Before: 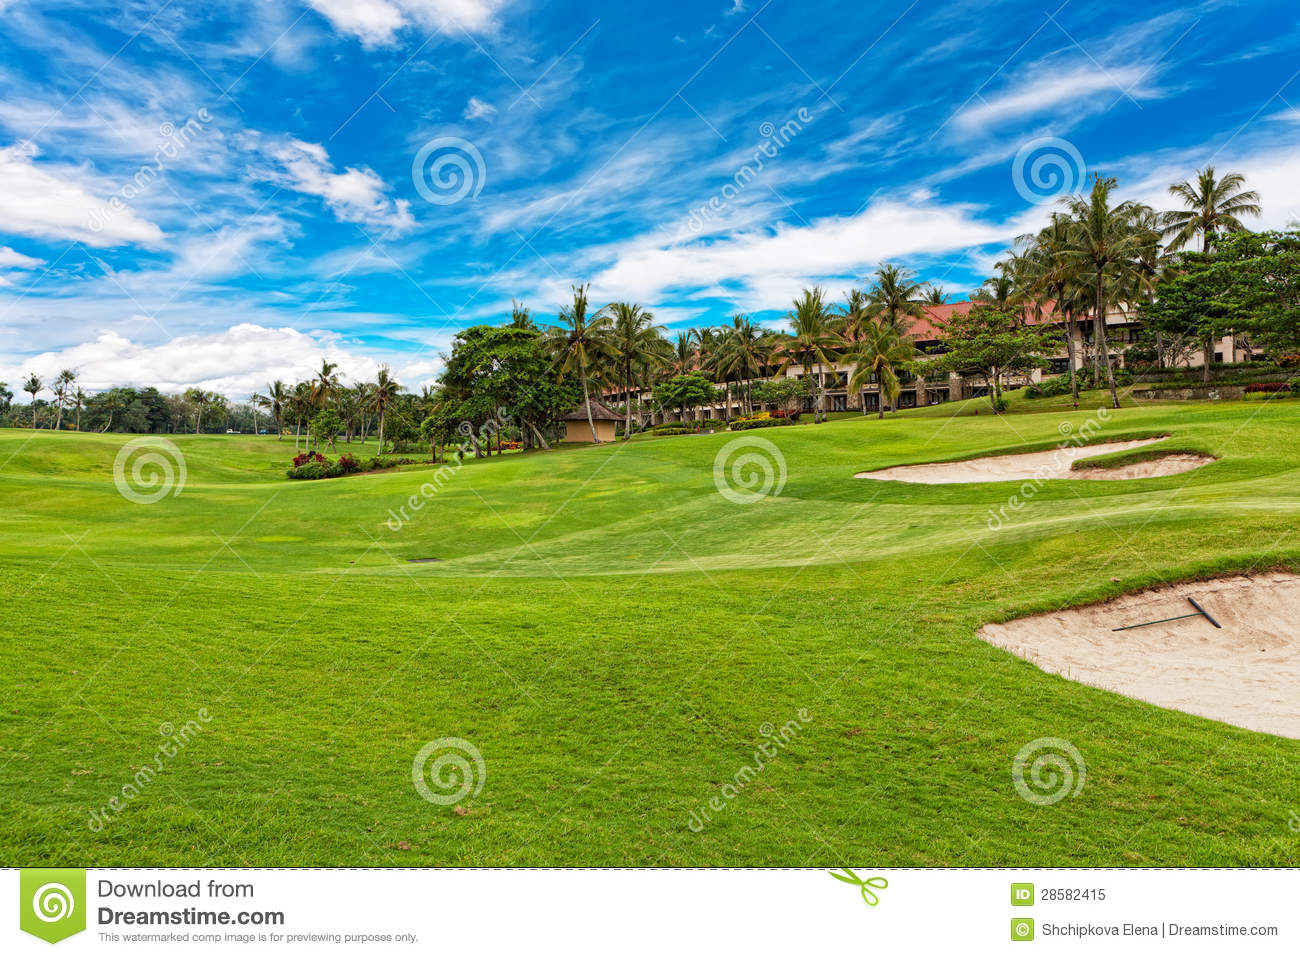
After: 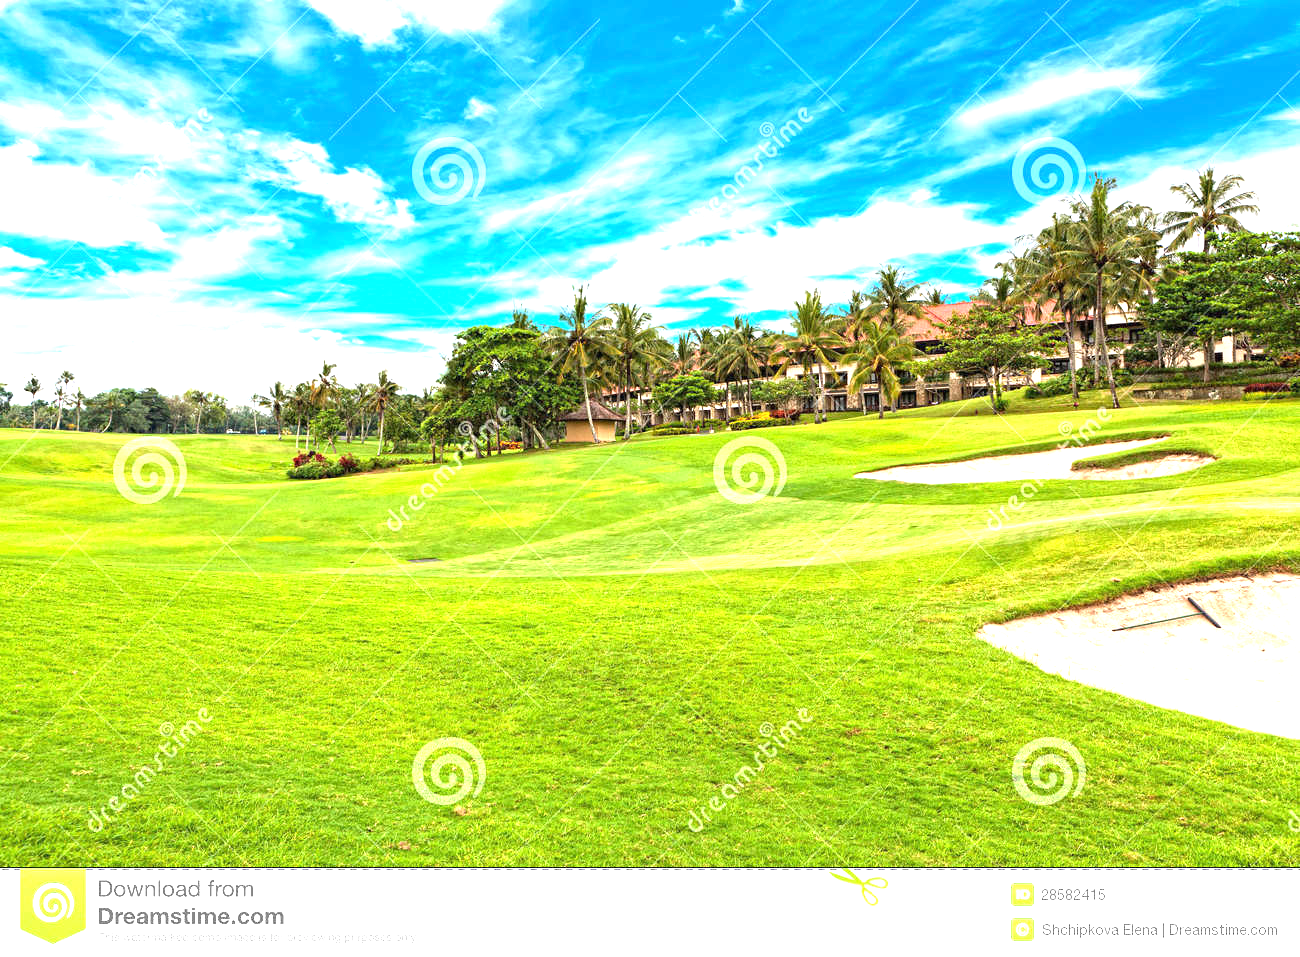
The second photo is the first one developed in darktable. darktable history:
exposure: black level correction 0, exposure 1.404 EV, compensate highlight preservation false
